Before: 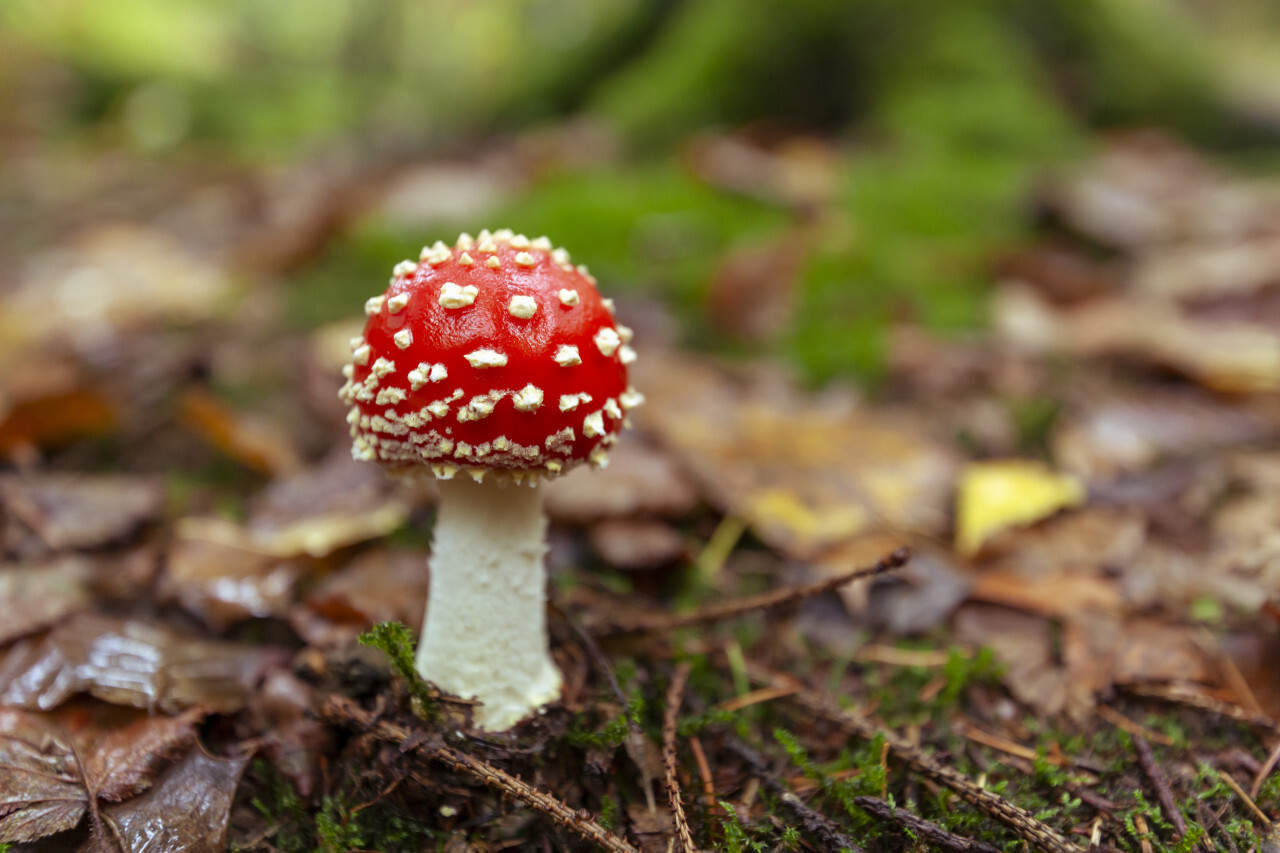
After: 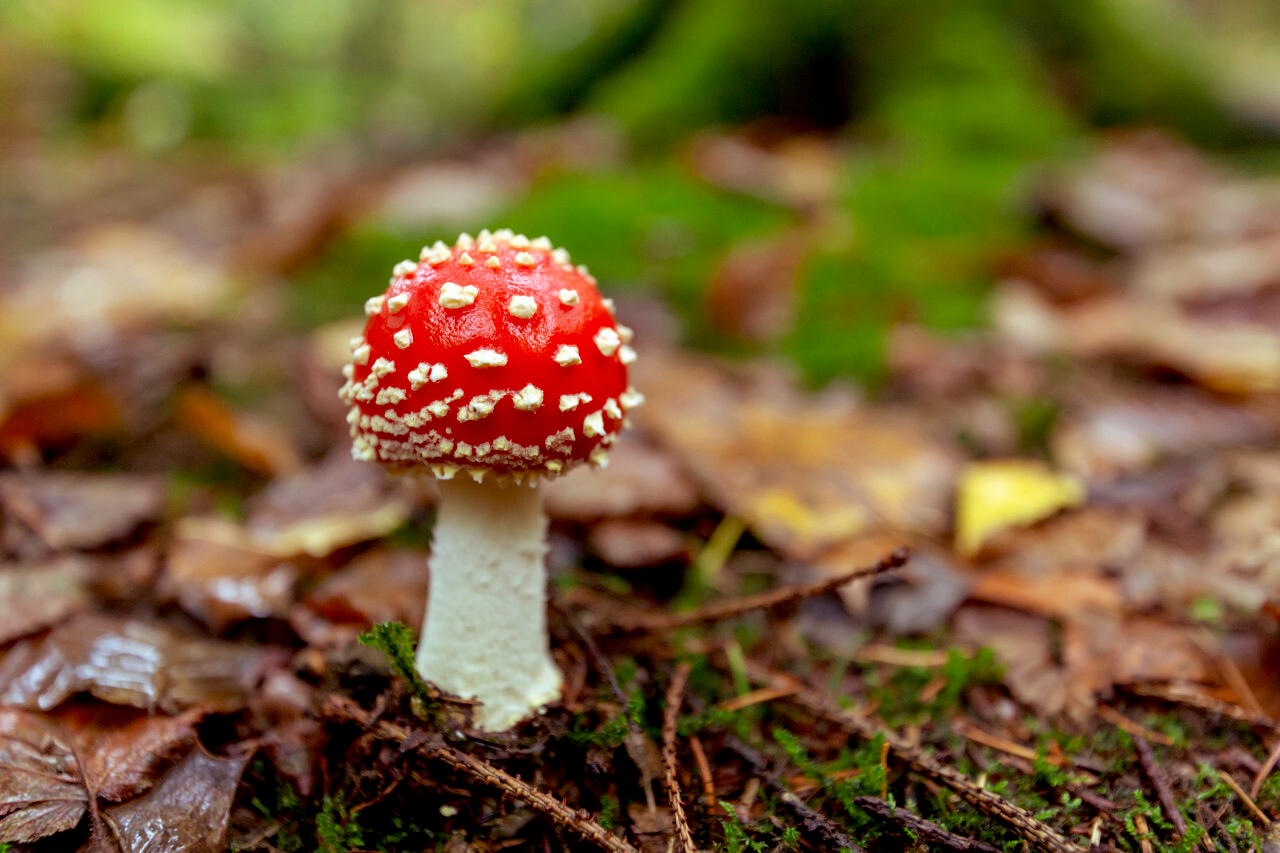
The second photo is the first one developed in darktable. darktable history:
shadows and highlights: shadows 5.72, soften with gaussian
exposure: black level correction 0.01, exposure 0.015 EV, compensate highlight preservation false
